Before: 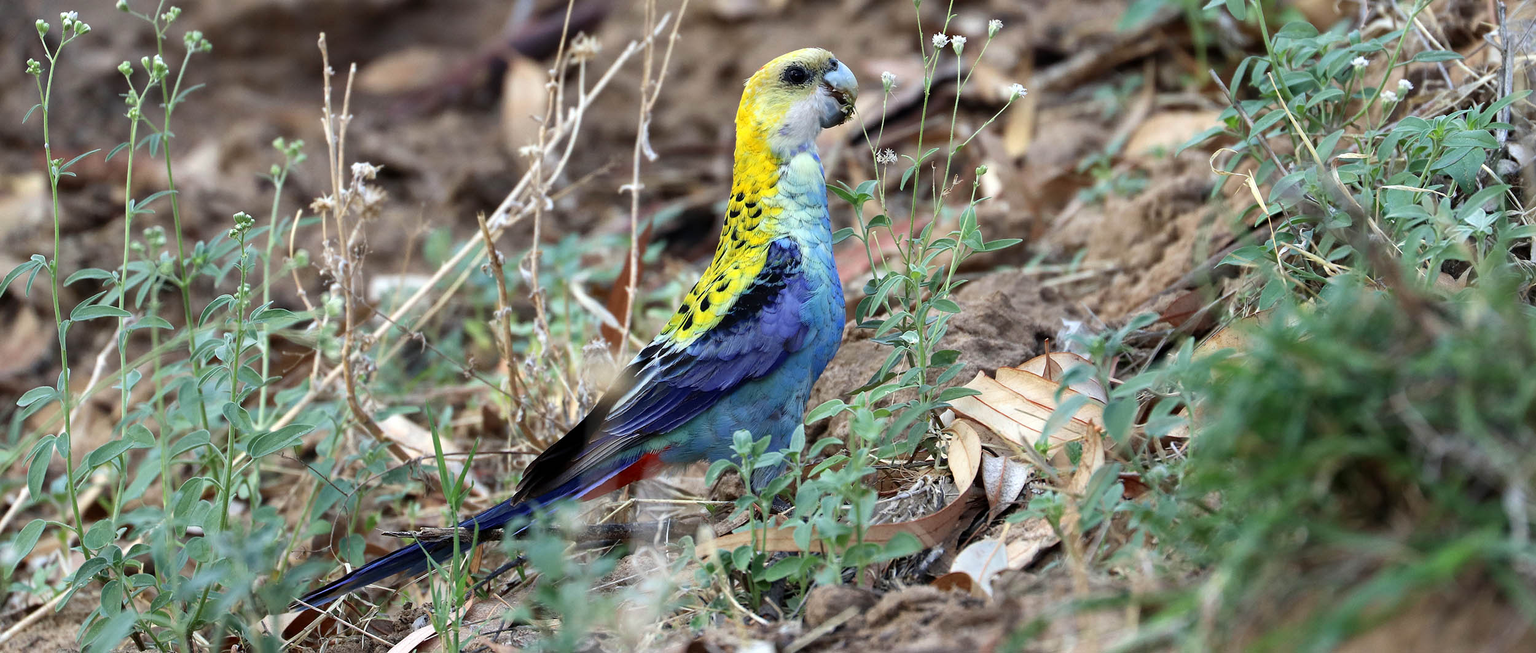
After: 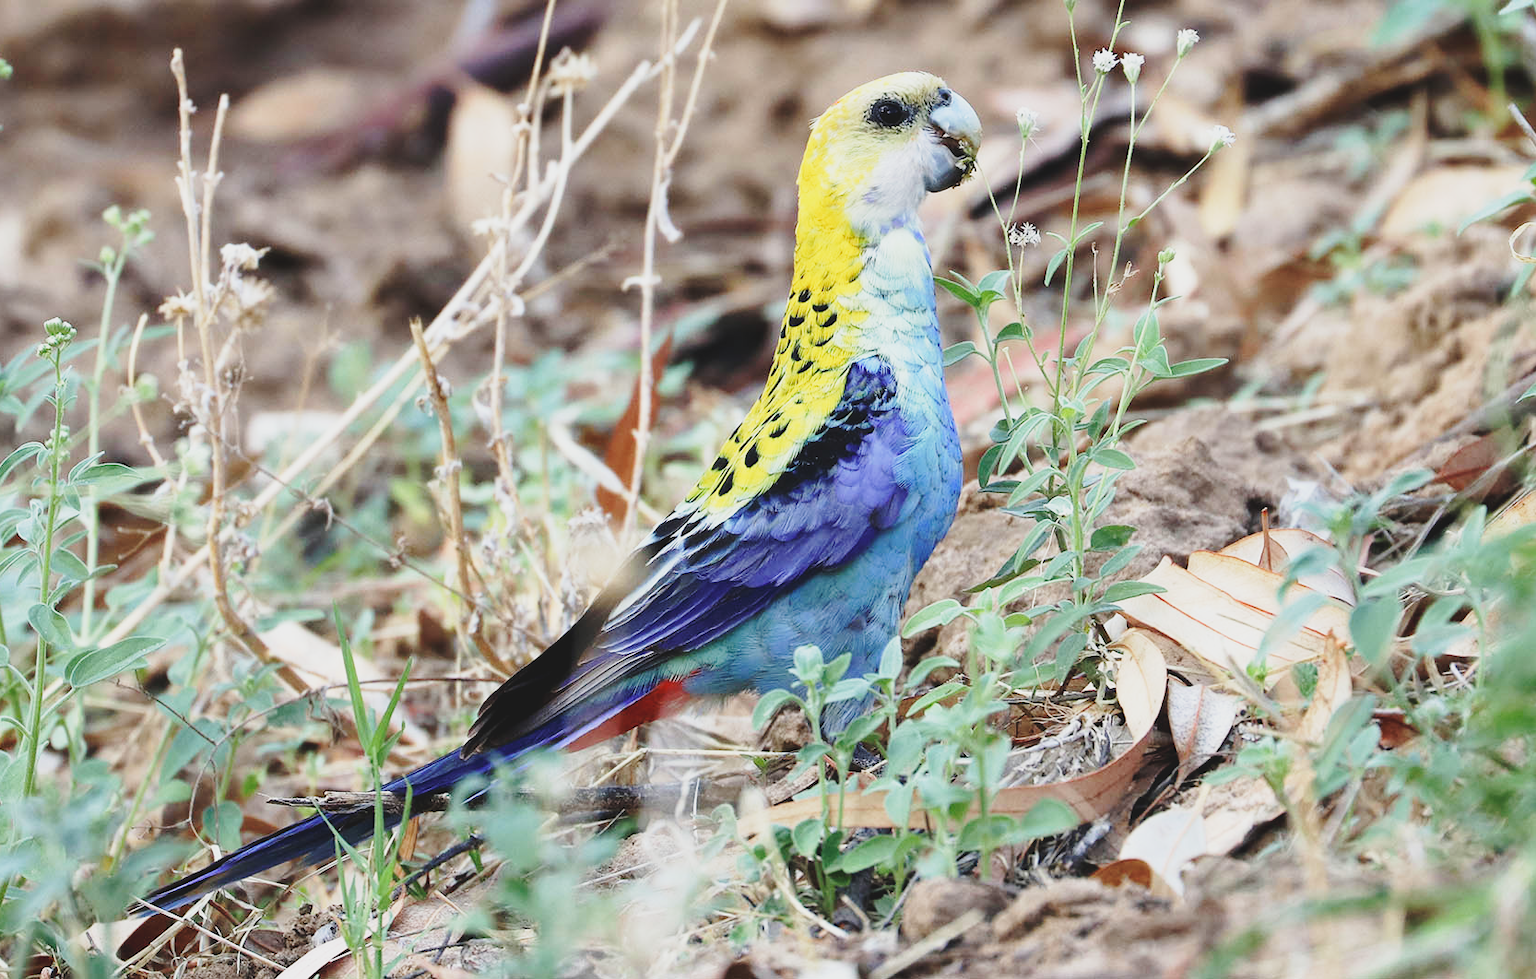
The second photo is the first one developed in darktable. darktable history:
crop and rotate: left 13.342%, right 19.991%
contrast equalizer: y [[0.518, 0.517, 0.501, 0.5, 0.5, 0.5], [0.5 ×6], [0.5 ×6], [0 ×6], [0 ×6]]
contrast brightness saturation: contrast -0.15, brightness 0.05, saturation -0.12
base curve: curves: ch0 [(0, 0) (0.028, 0.03) (0.121, 0.232) (0.46, 0.748) (0.859, 0.968) (1, 1)], preserve colors none
